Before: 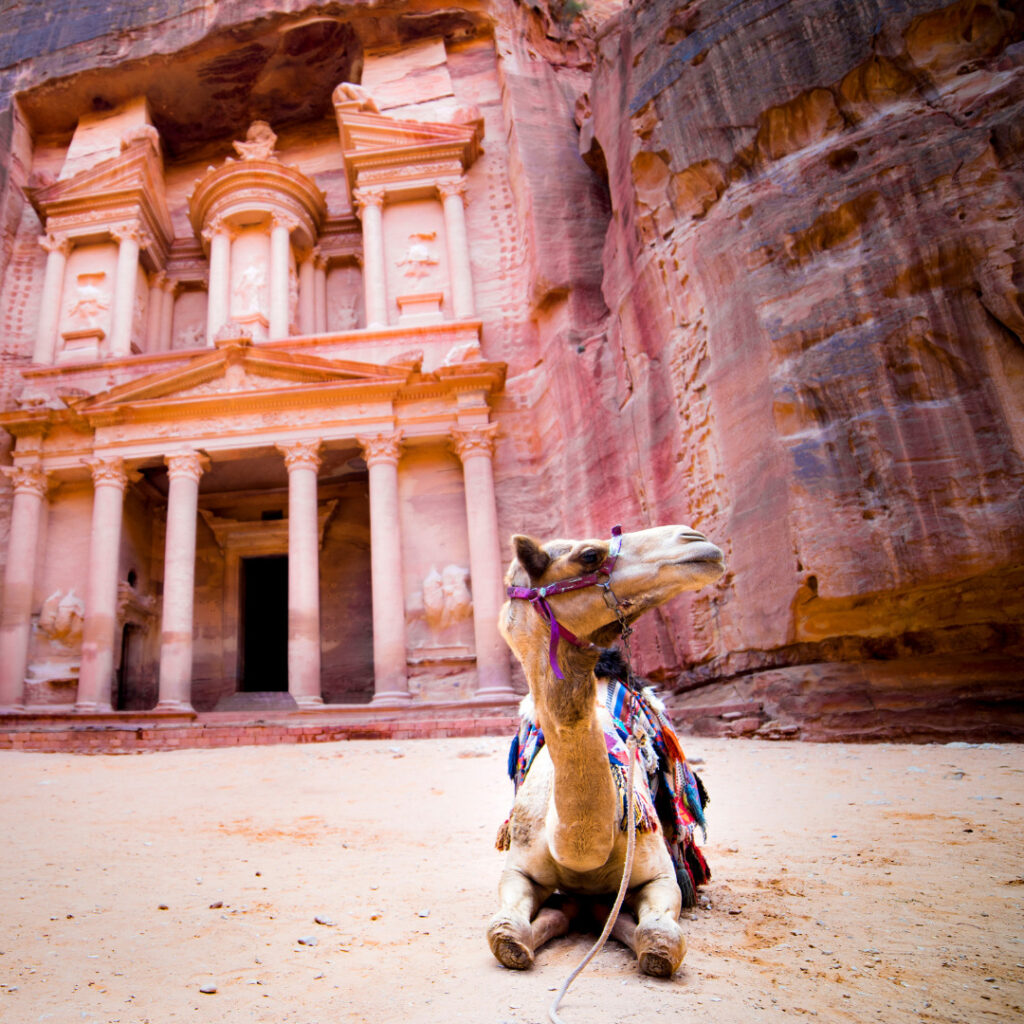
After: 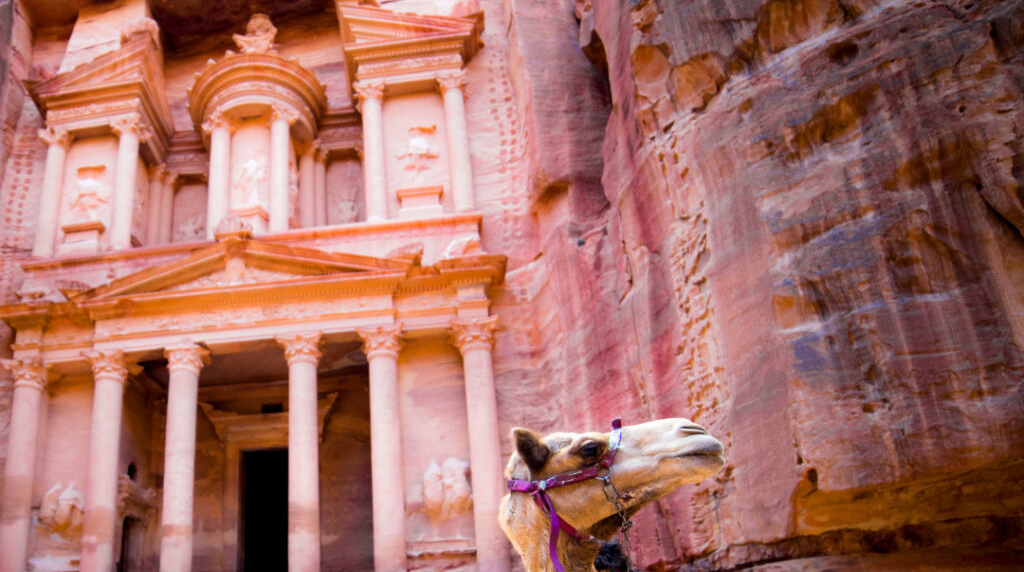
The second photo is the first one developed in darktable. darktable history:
crop and rotate: top 10.528%, bottom 33.606%
